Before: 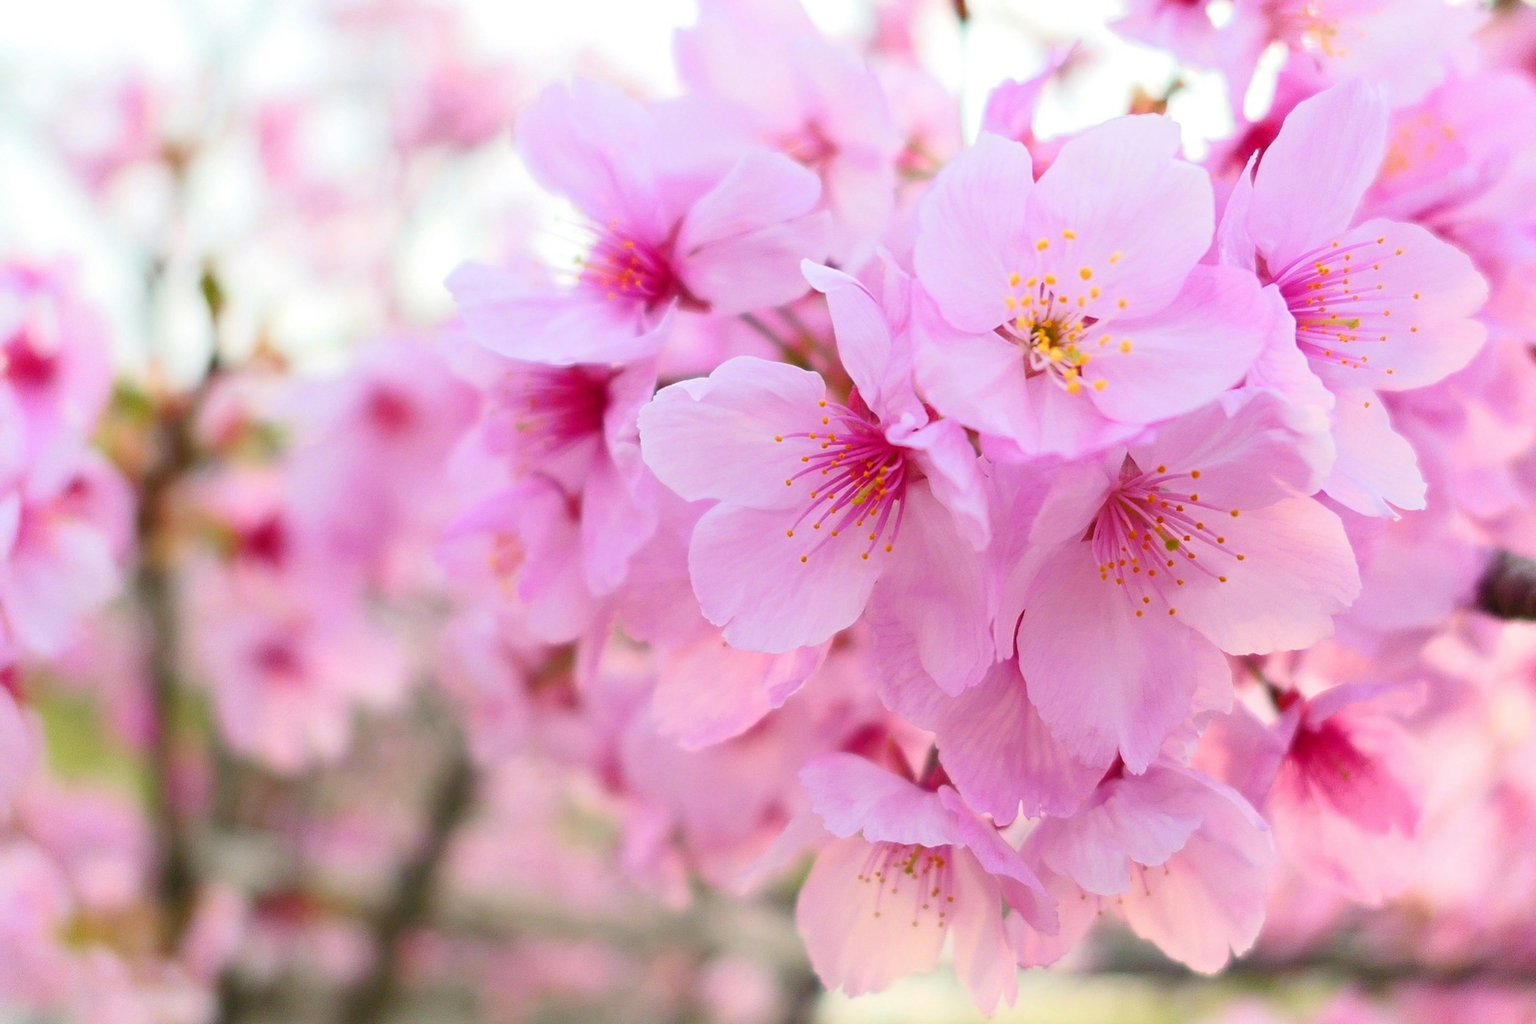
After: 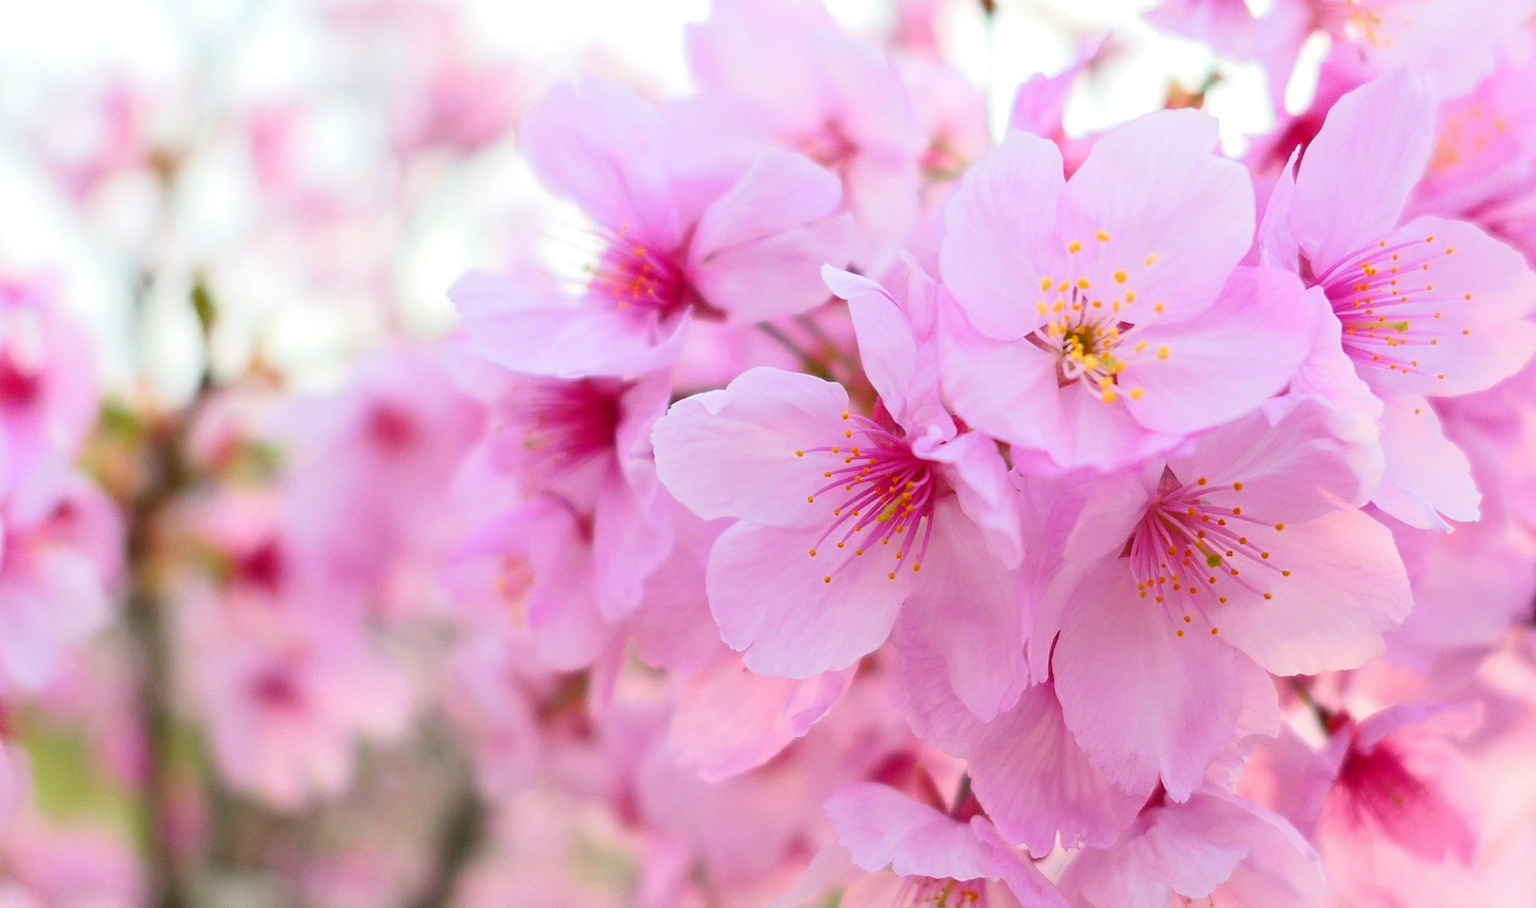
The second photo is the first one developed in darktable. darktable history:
crop and rotate: angle 0.57°, left 0.375%, right 2.981%, bottom 14.223%
